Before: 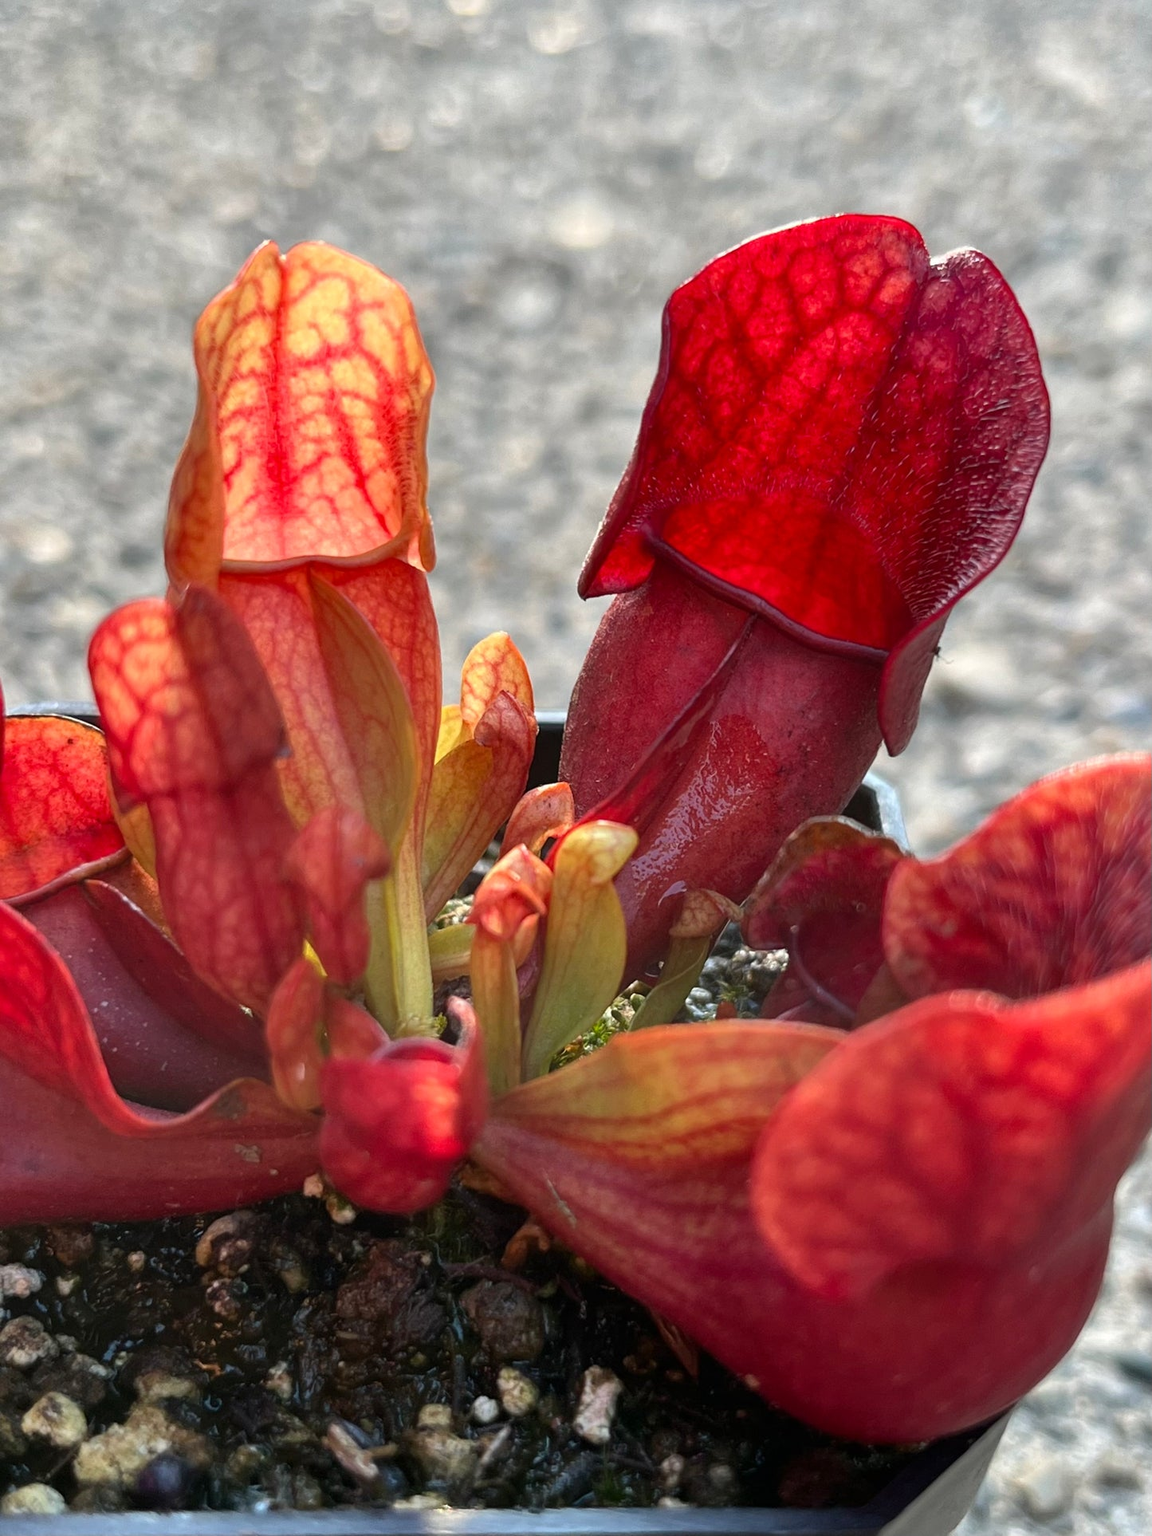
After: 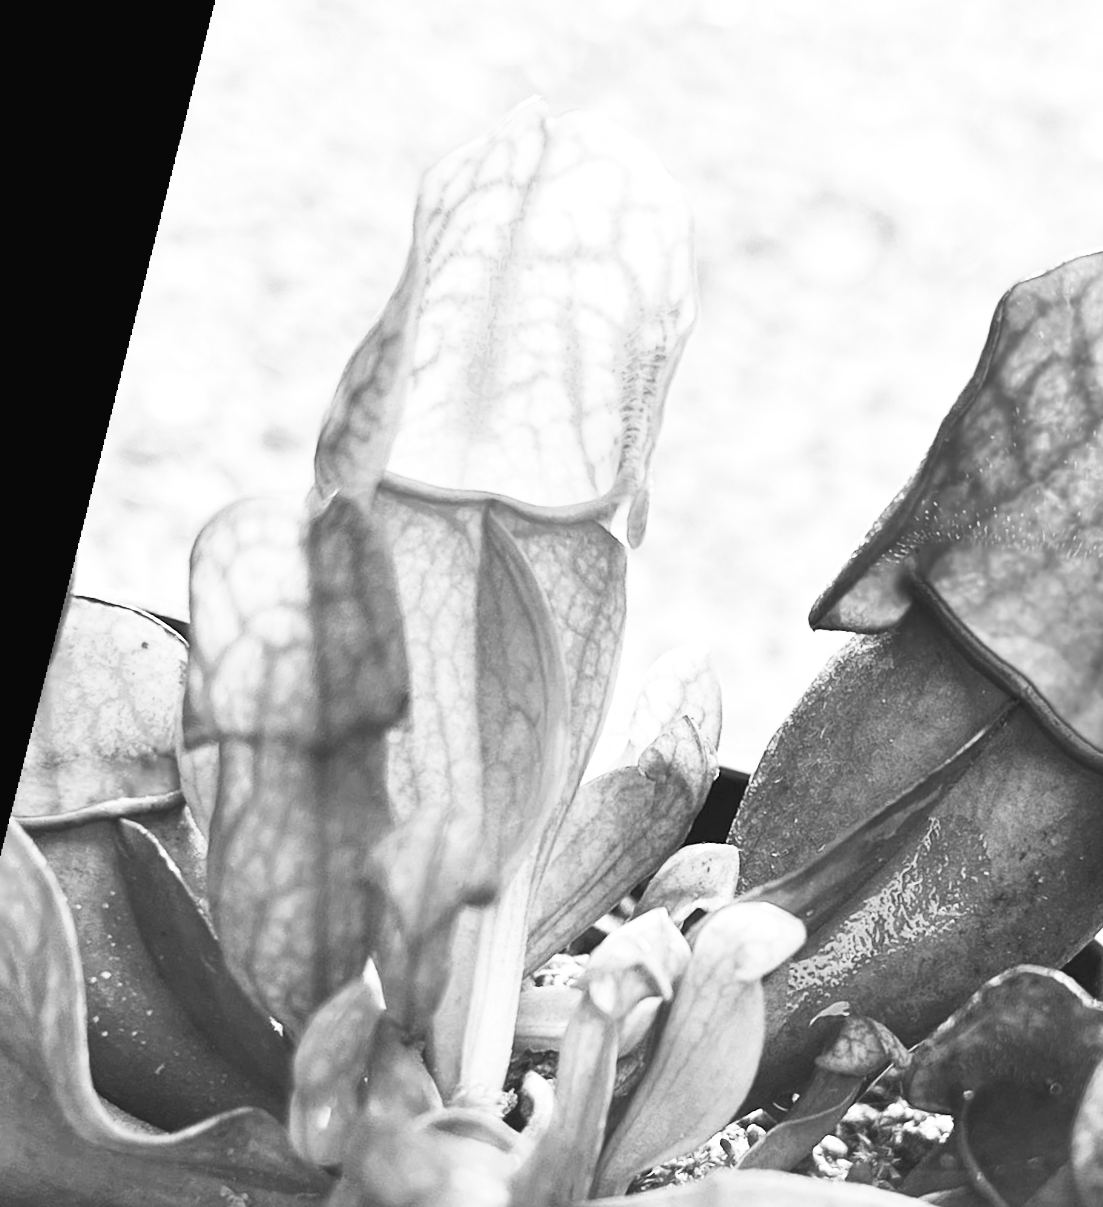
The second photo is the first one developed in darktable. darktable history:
exposure: black level correction 0, exposure 0.7 EV, compensate exposure bias true, compensate highlight preservation false
rotate and perspective: rotation 9.12°, automatic cropping off
contrast brightness saturation: contrast 0.53, brightness 0.47, saturation -1
crop and rotate: angle -4.99°, left 2.122%, top 6.945%, right 27.566%, bottom 30.519%
